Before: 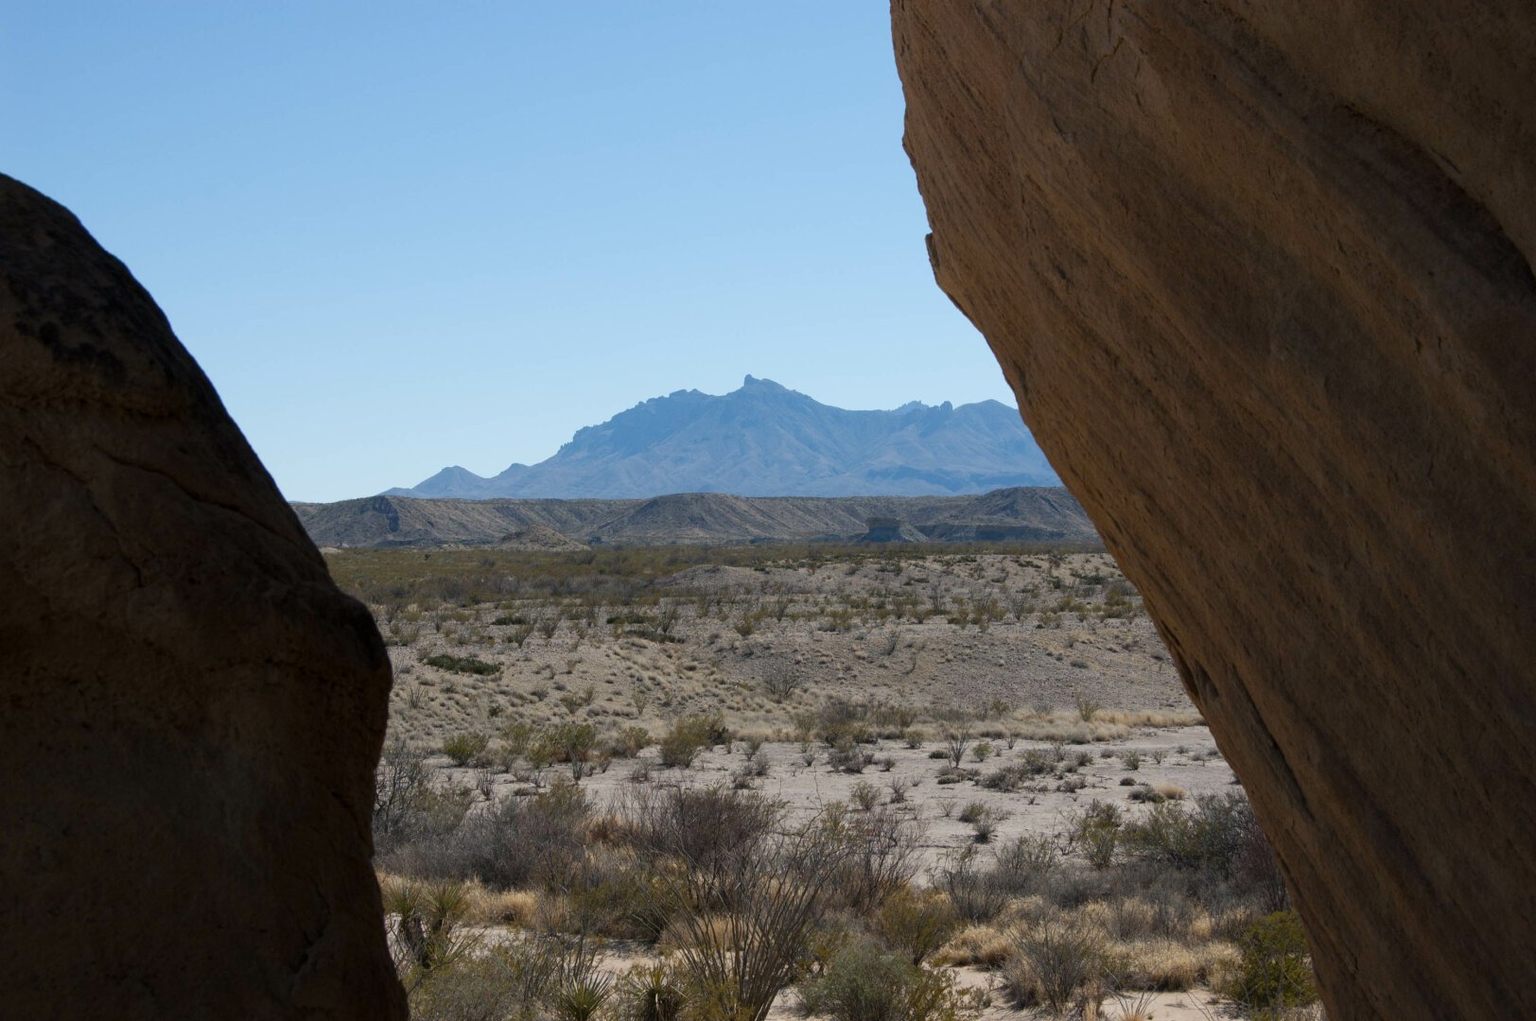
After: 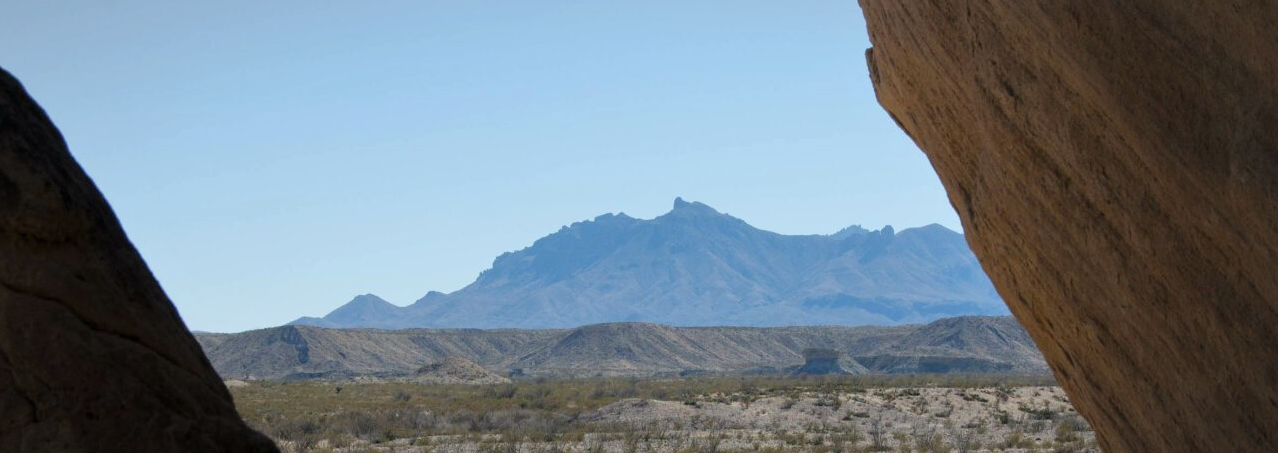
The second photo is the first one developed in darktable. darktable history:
tone equalizer: -8 EV 0.03 EV, -7 EV -0.024 EV, -6 EV 0.02 EV, -5 EV 0.028 EV, -4 EV 0.249 EV, -3 EV 0.62 EV, -2 EV 0.586 EV, -1 EV 0.204 EV, +0 EV 0.029 EV
shadows and highlights: shadows 25.09, highlights -24.03
crop: left 6.978%, top 18.458%, right 14.301%, bottom 39.538%
vignetting: fall-off radius 69.27%, brightness -0.192, saturation -0.307, automatic ratio true
